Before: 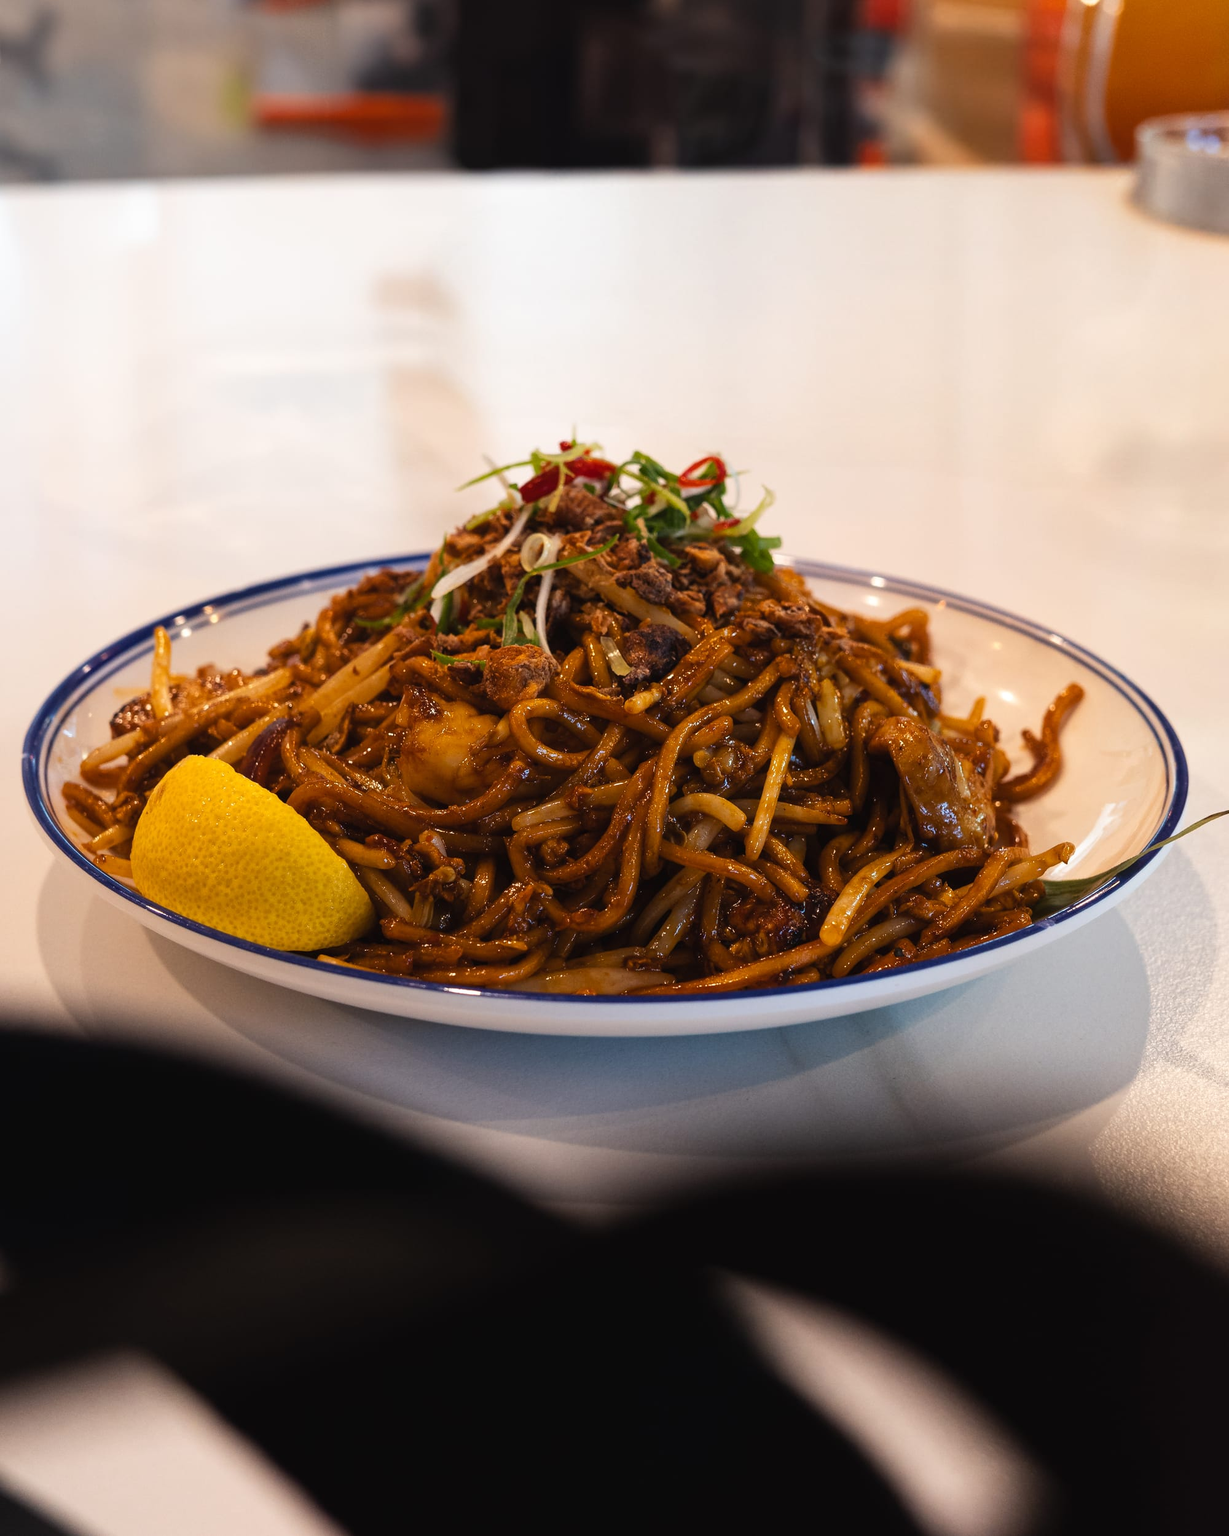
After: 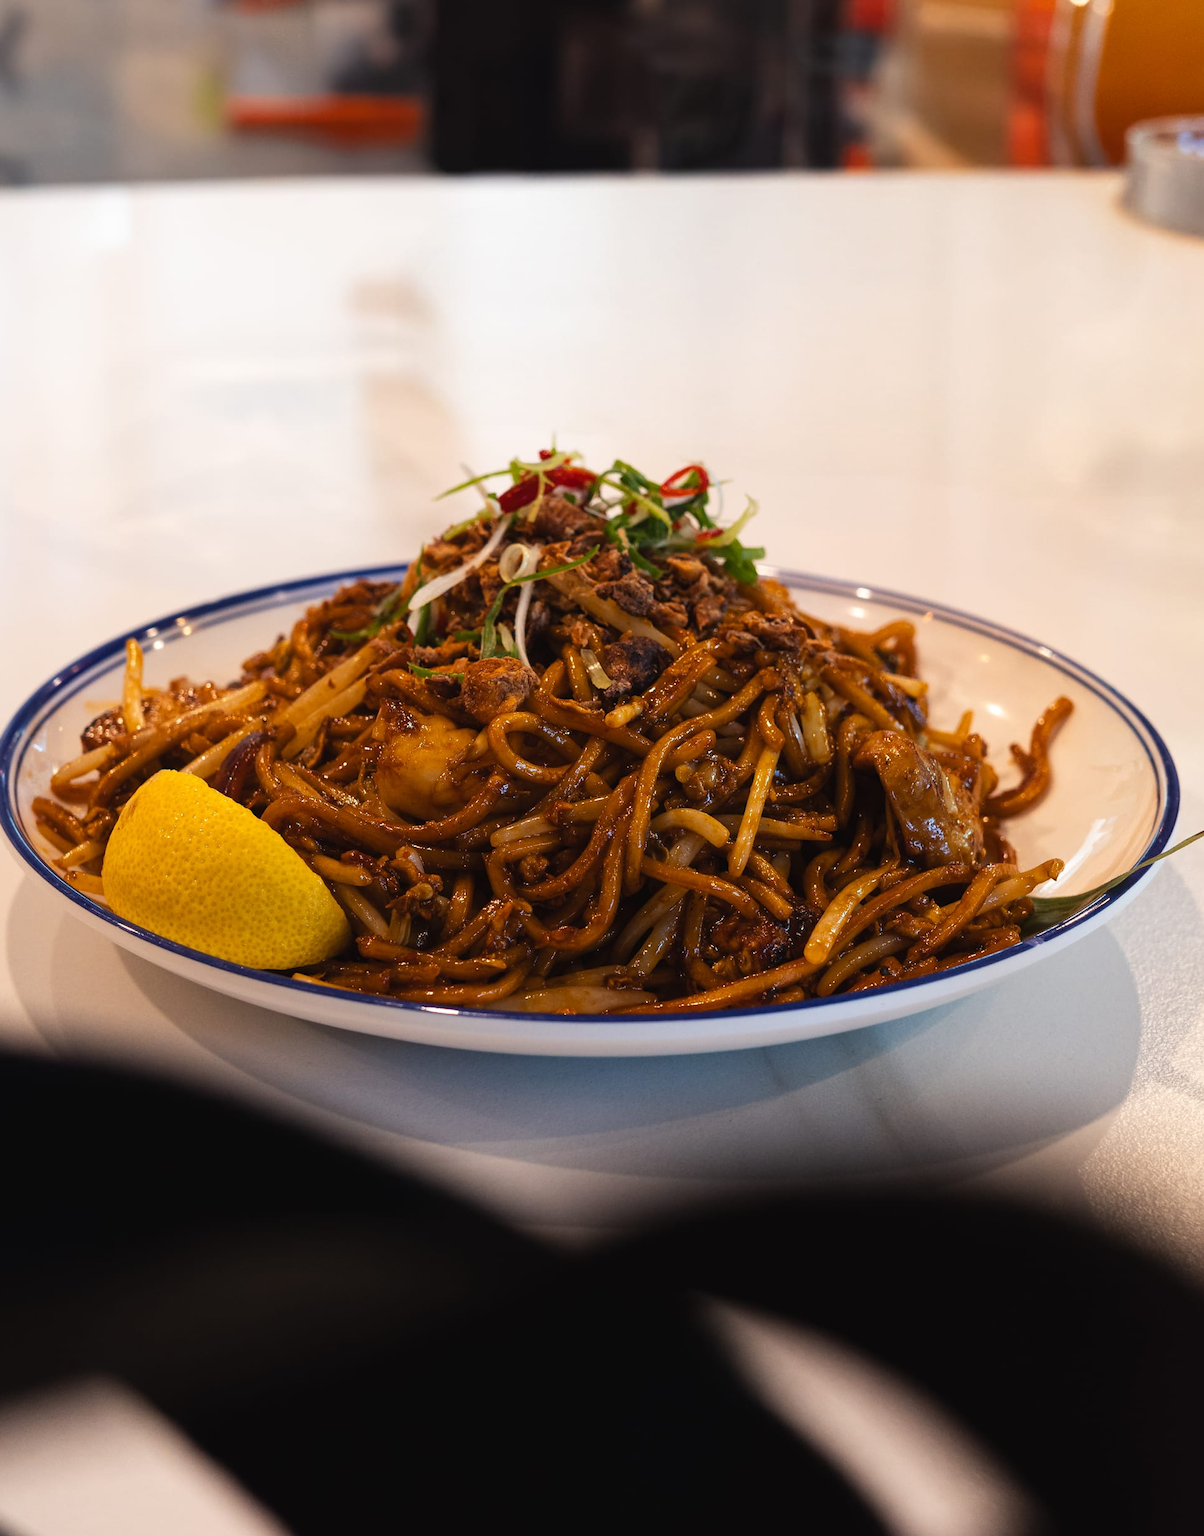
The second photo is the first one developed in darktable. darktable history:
crop and rotate: left 2.503%, right 1.308%, bottom 1.867%
